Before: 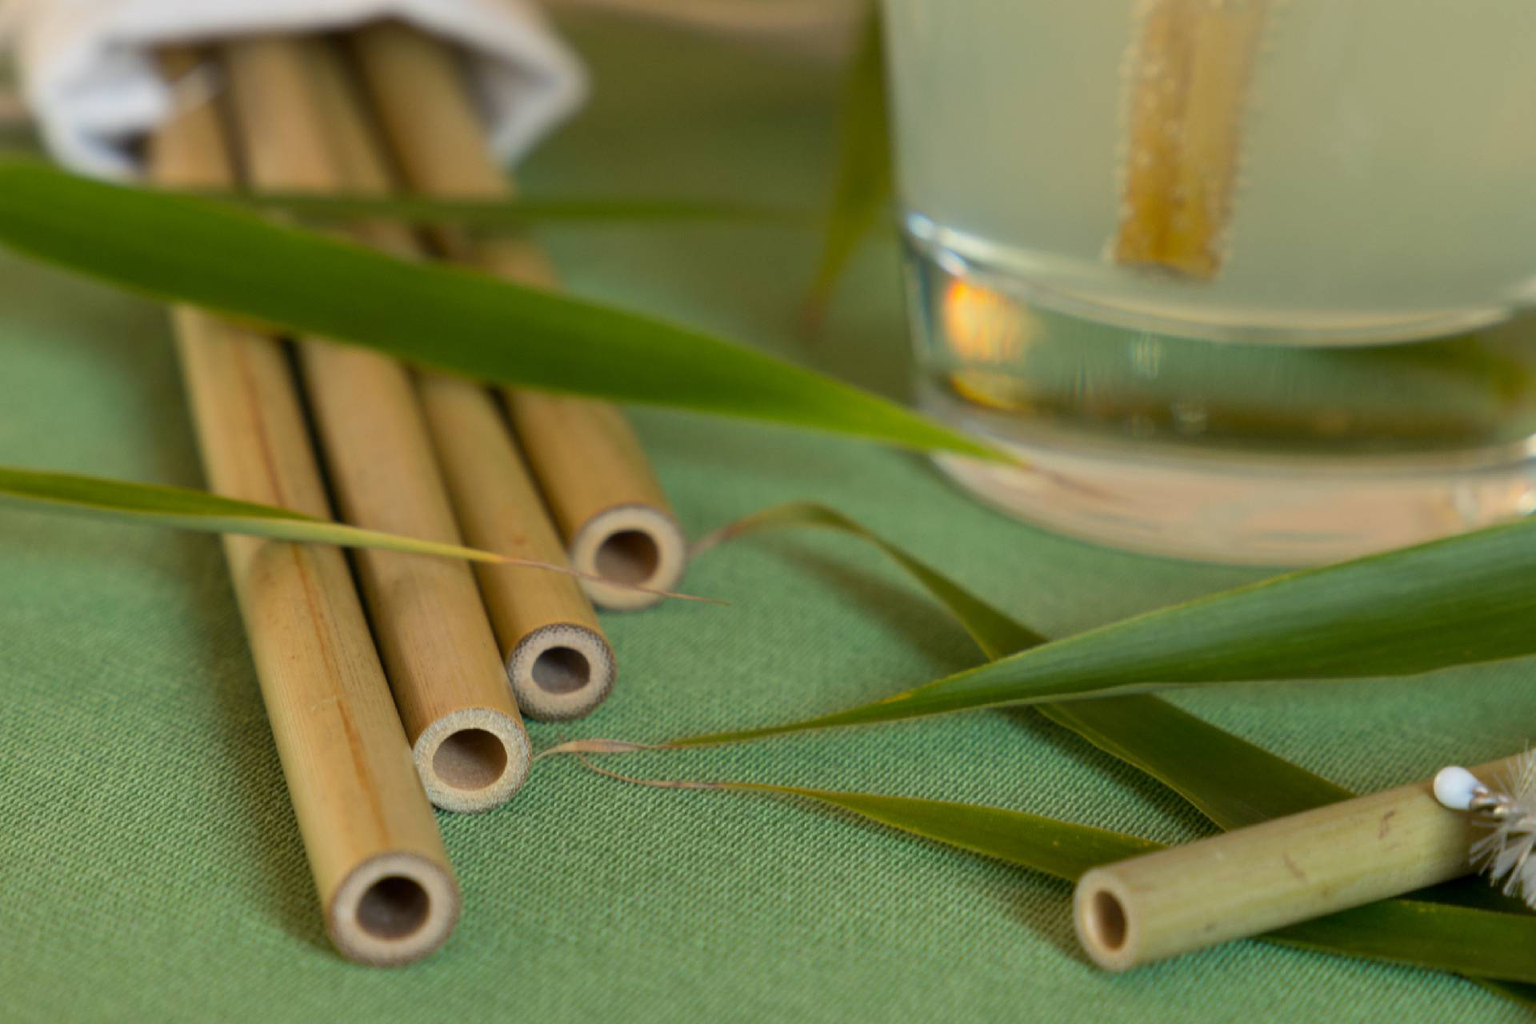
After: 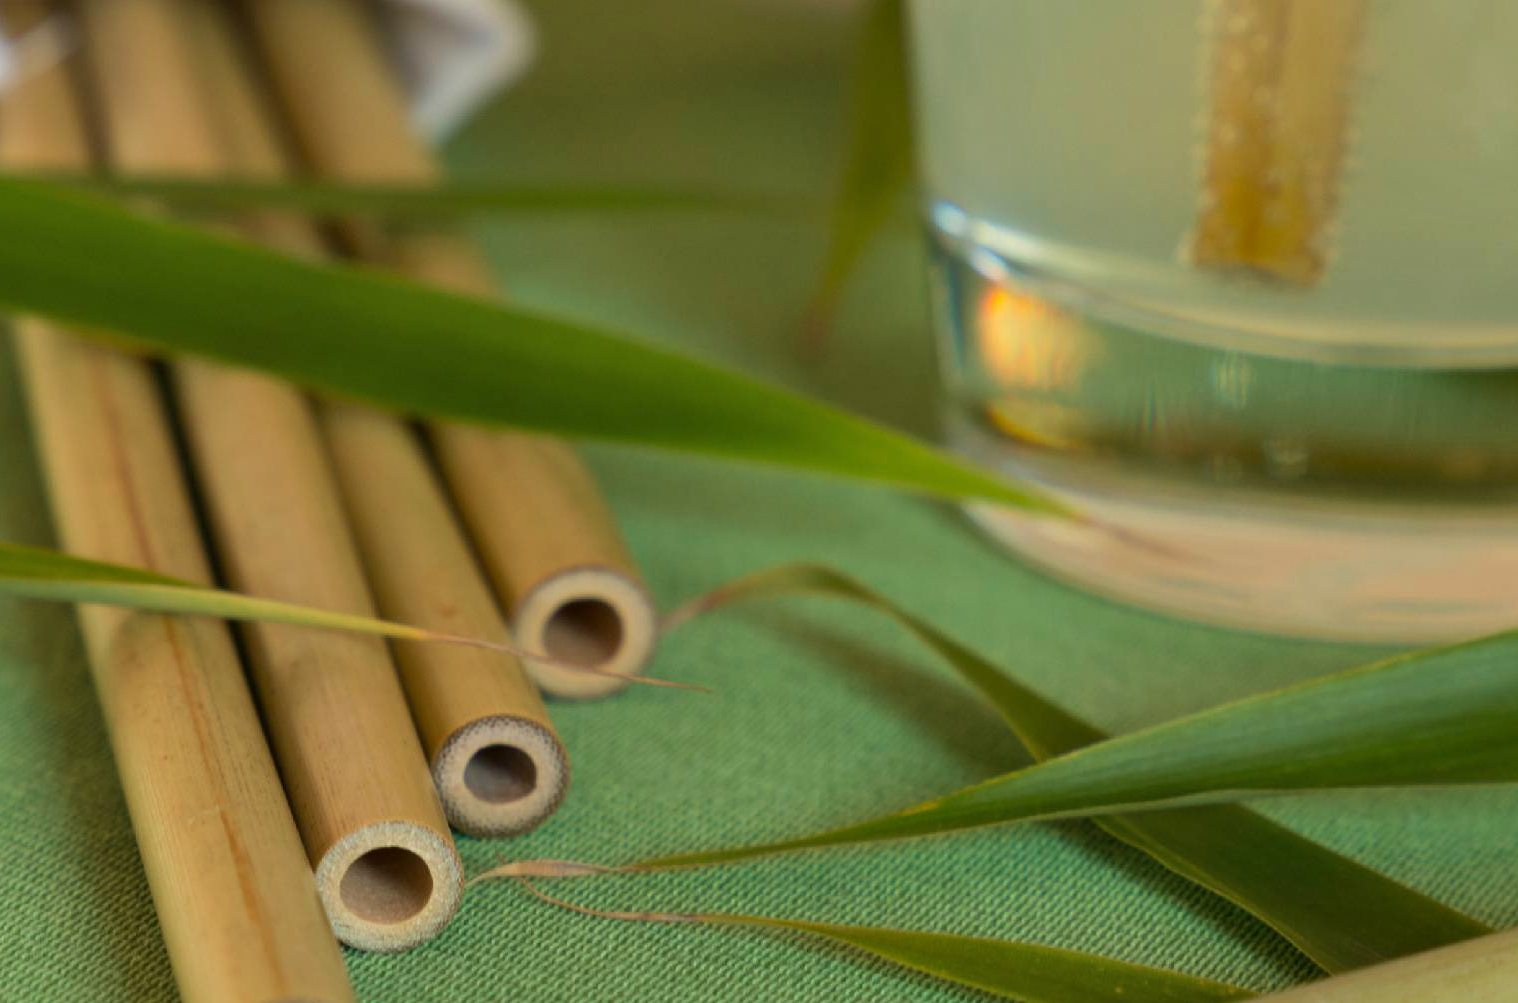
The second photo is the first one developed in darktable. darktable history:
crop and rotate: left 10.512%, top 5.012%, right 10.418%, bottom 16.592%
velvia: on, module defaults
shadows and highlights: soften with gaussian
